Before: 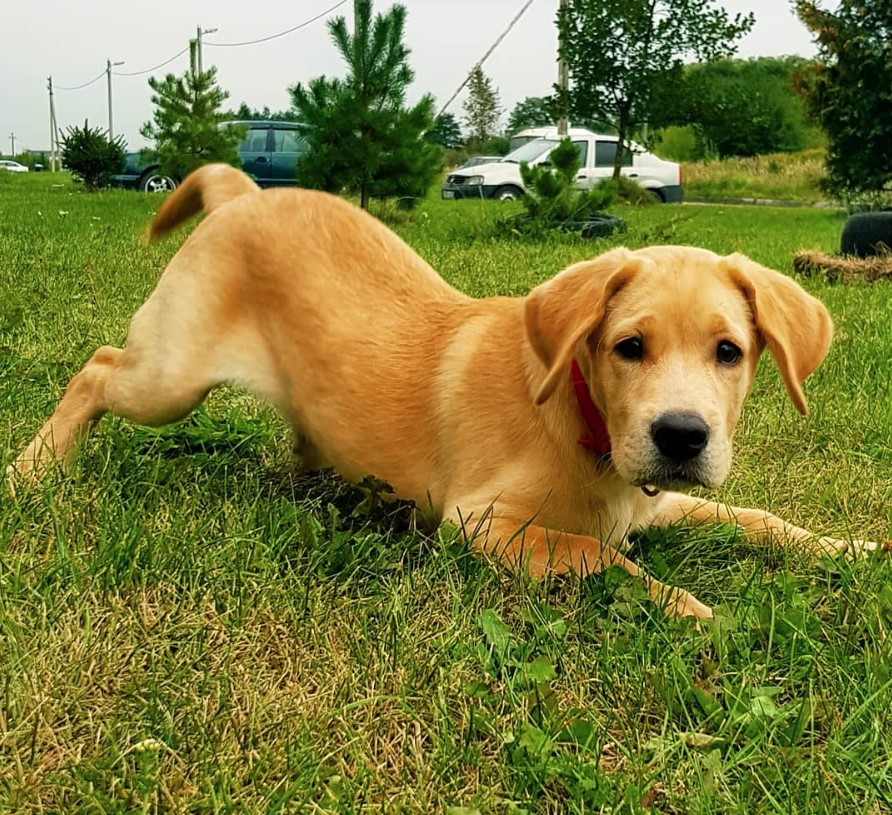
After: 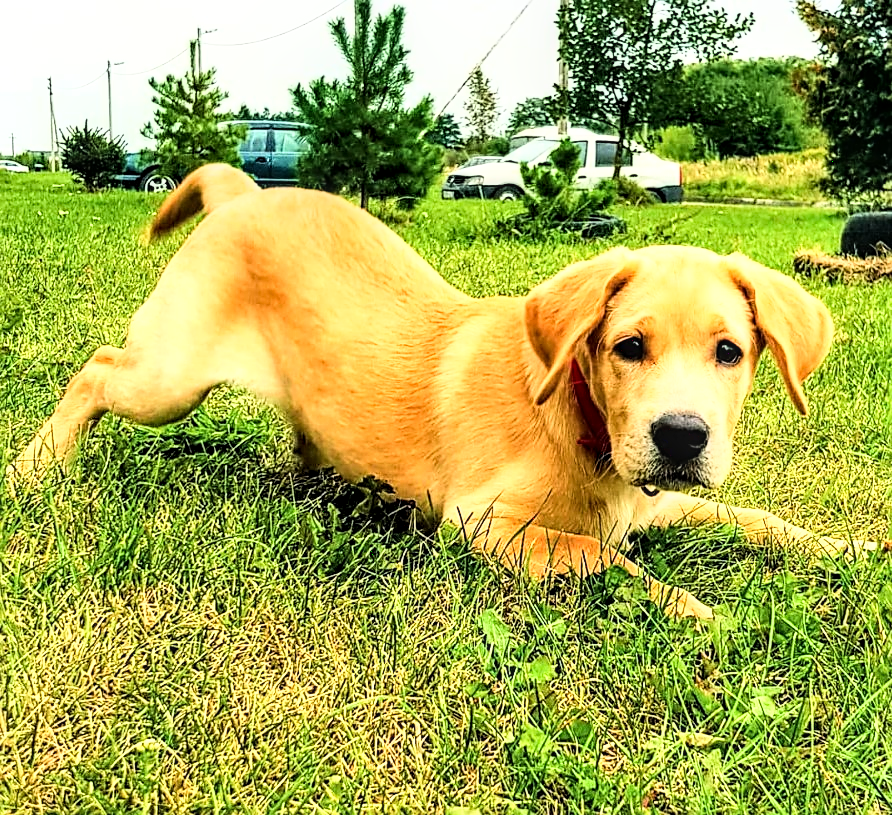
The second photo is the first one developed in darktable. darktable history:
local contrast: detail 144%
exposure: exposure 0.204 EV, compensate highlight preservation false
base curve: curves: ch0 [(0, 0) (0.007, 0.004) (0.027, 0.03) (0.046, 0.07) (0.207, 0.54) (0.442, 0.872) (0.673, 0.972) (1, 1)]
sharpen: on, module defaults
